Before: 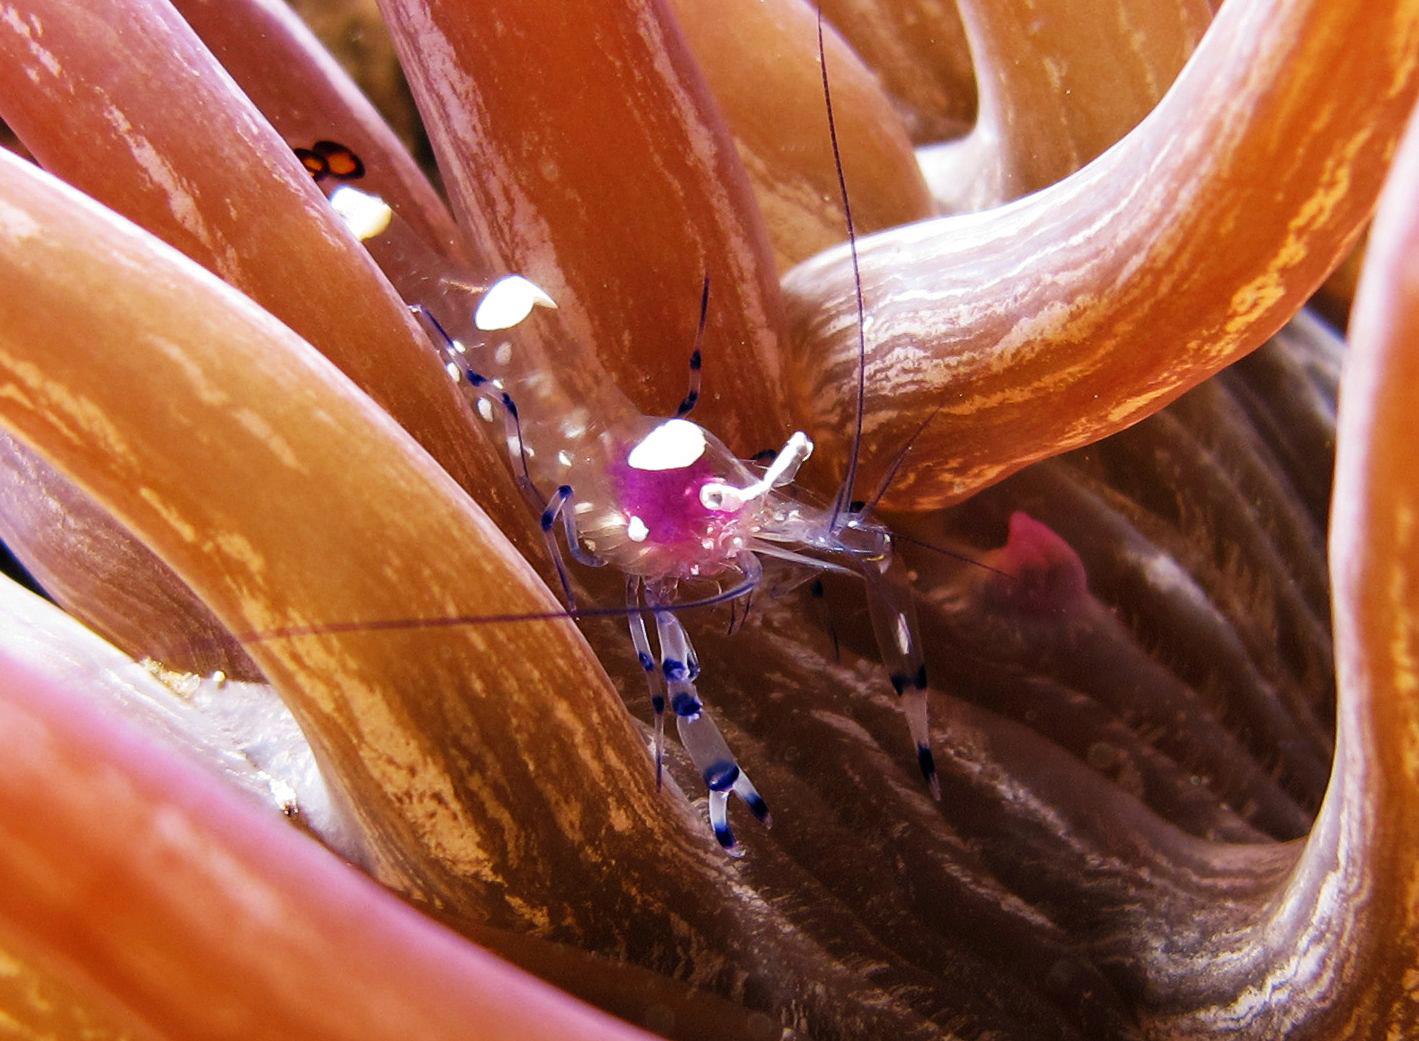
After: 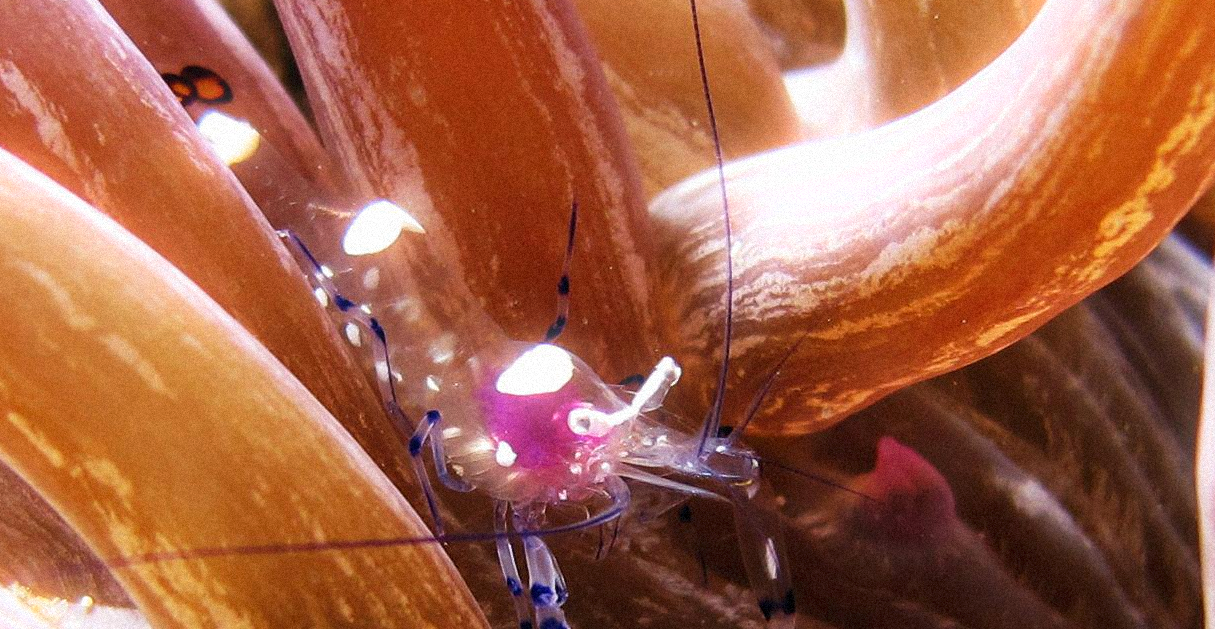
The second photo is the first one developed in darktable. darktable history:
crop and rotate: left 9.345%, top 7.22%, right 4.982%, bottom 32.331%
bloom: size 5%, threshold 95%, strength 15%
grain: mid-tones bias 0%
